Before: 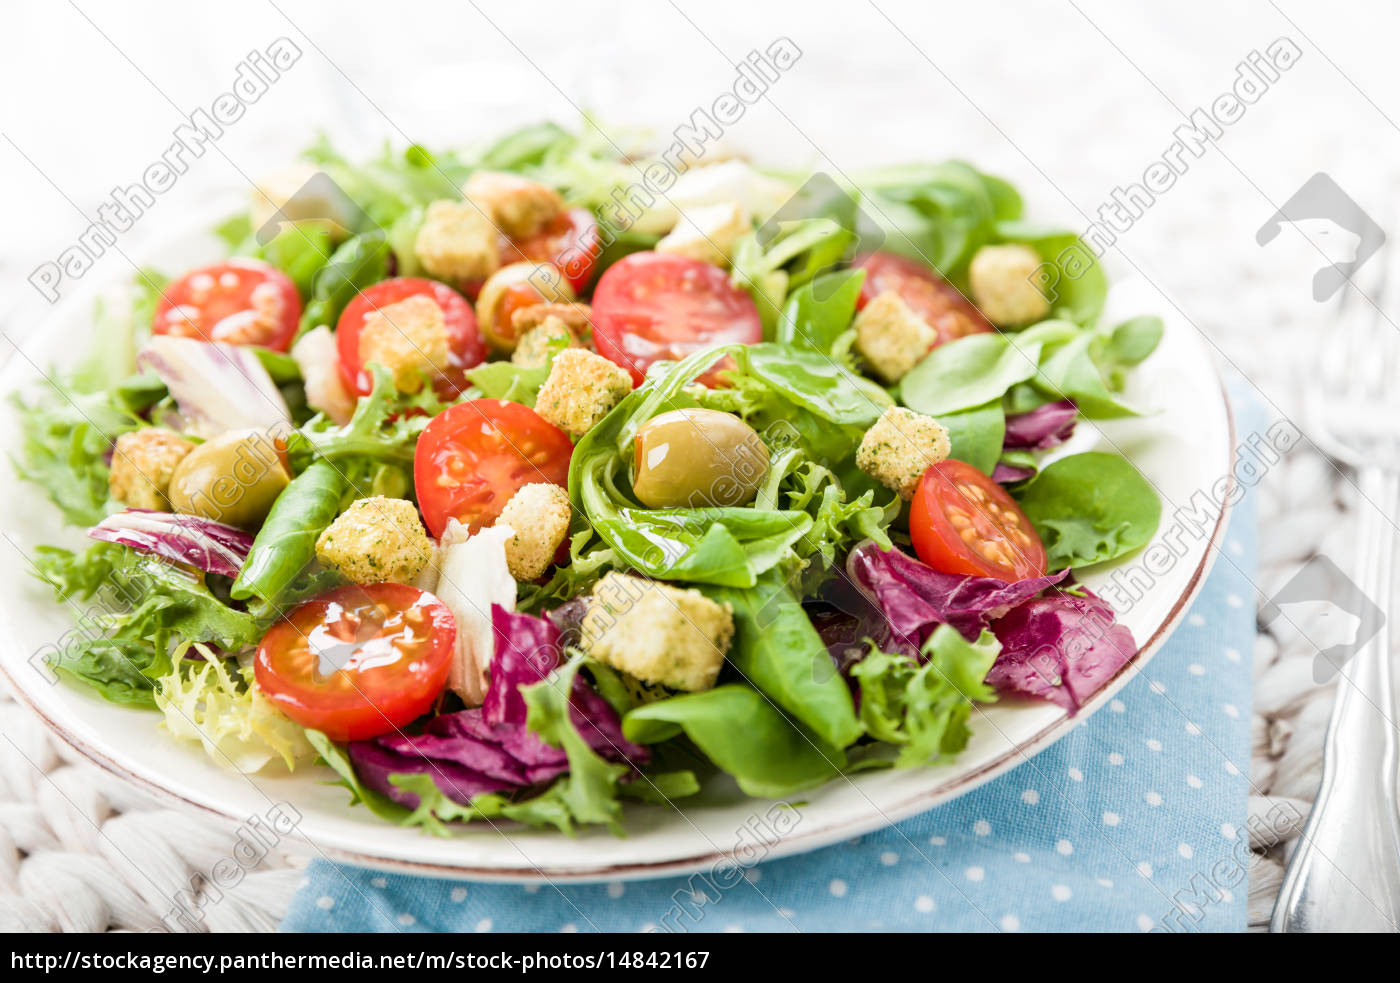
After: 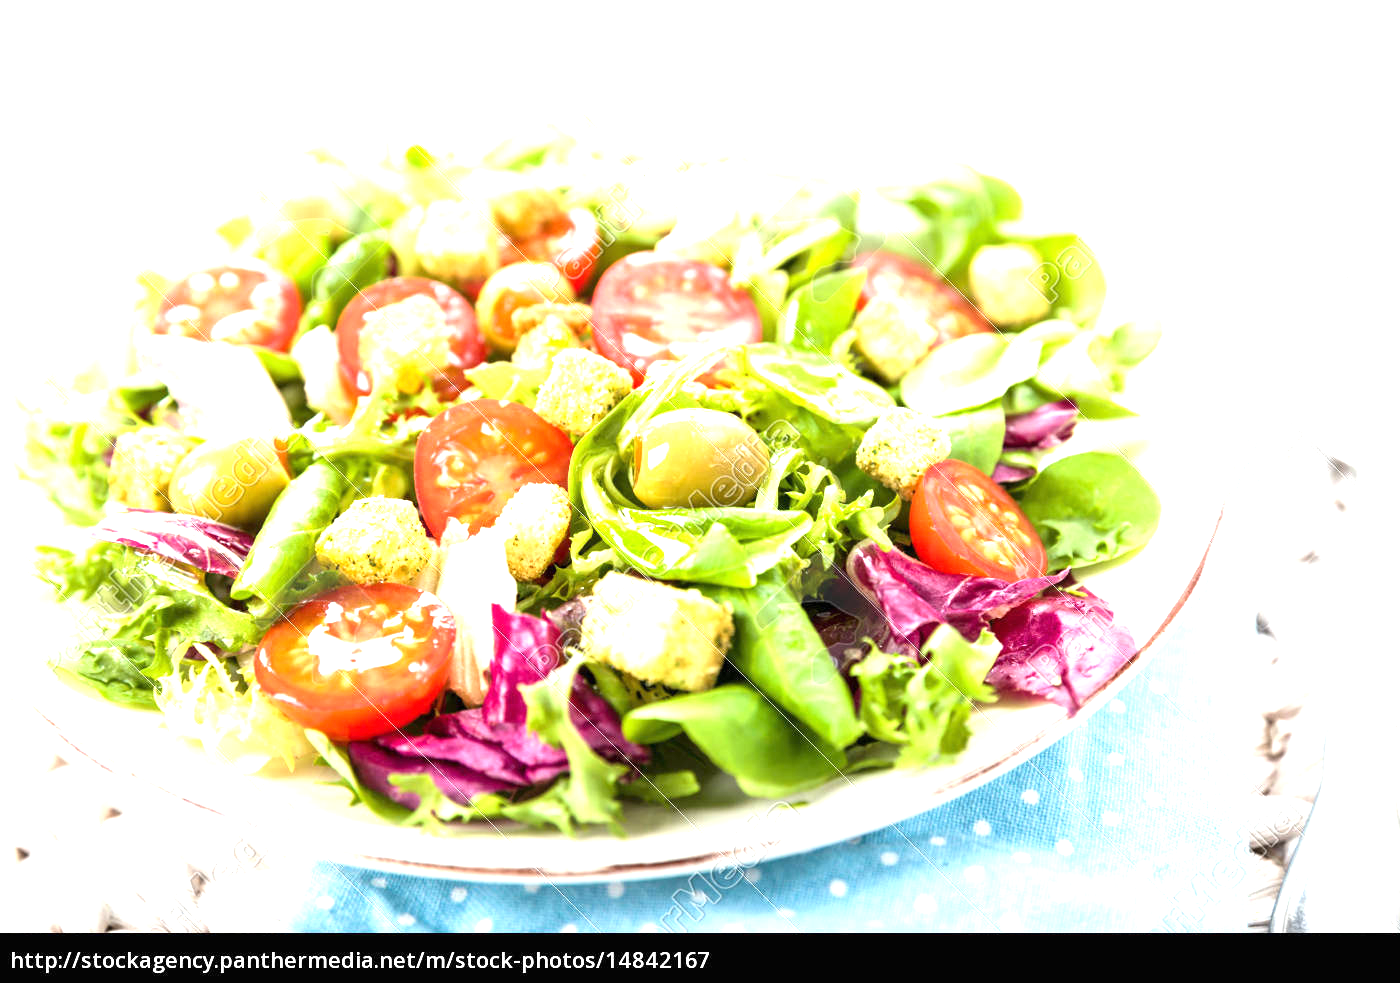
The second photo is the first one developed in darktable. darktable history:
exposure: black level correction 0, exposure 1.277 EV, compensate exposure bias true, compensate highlight preservation false
